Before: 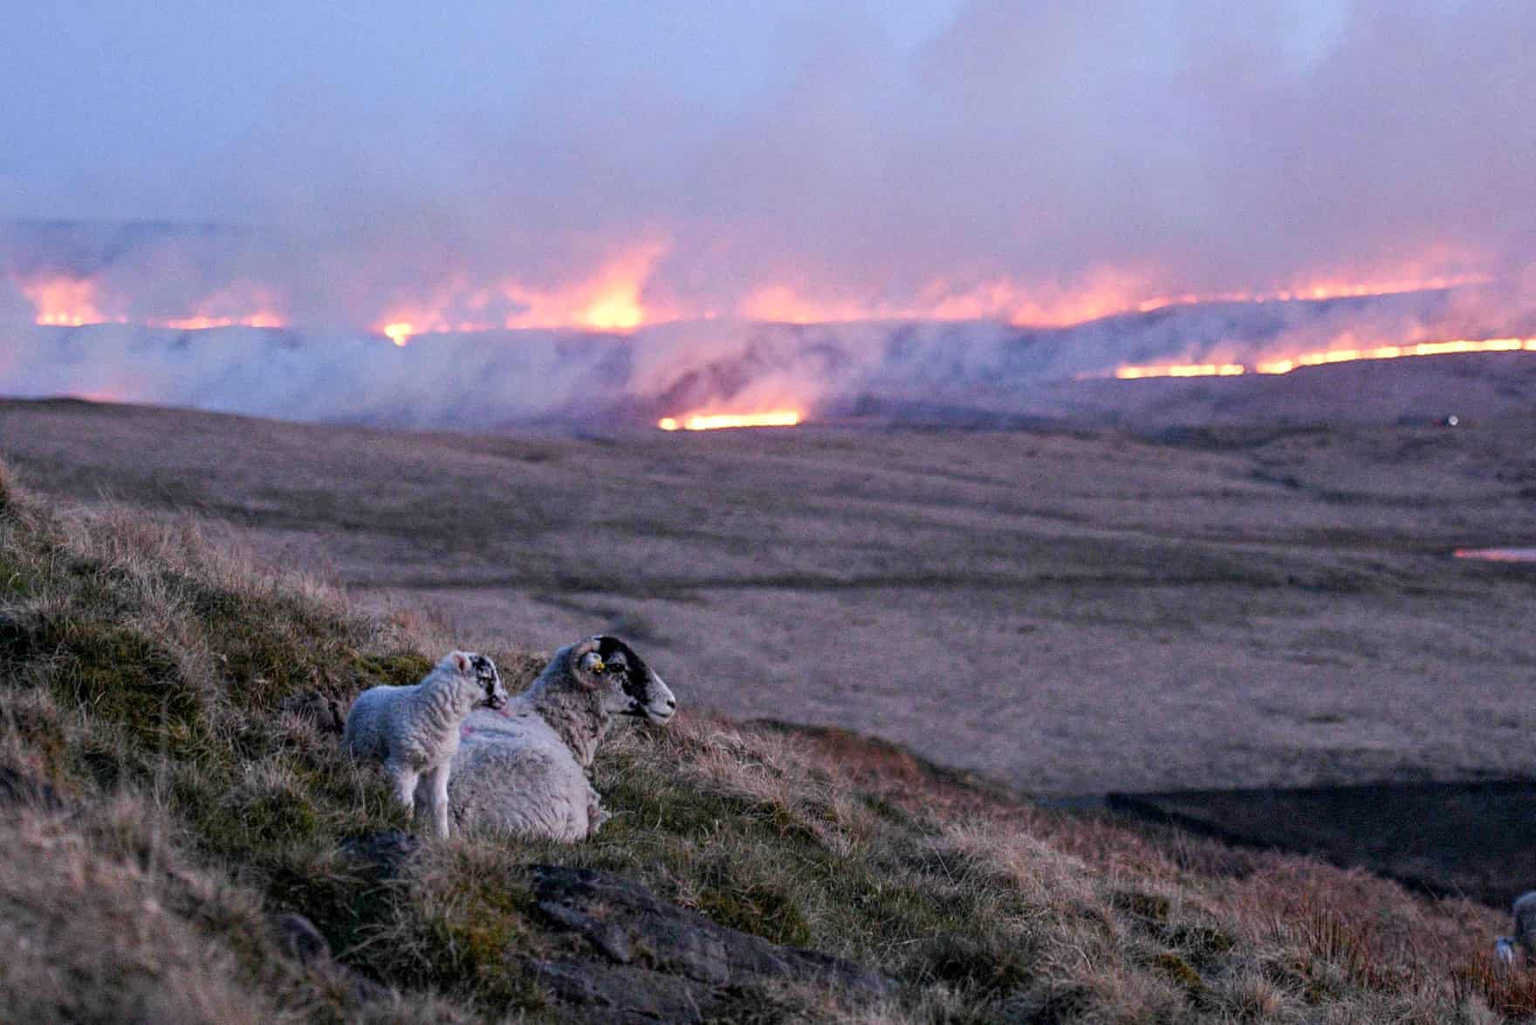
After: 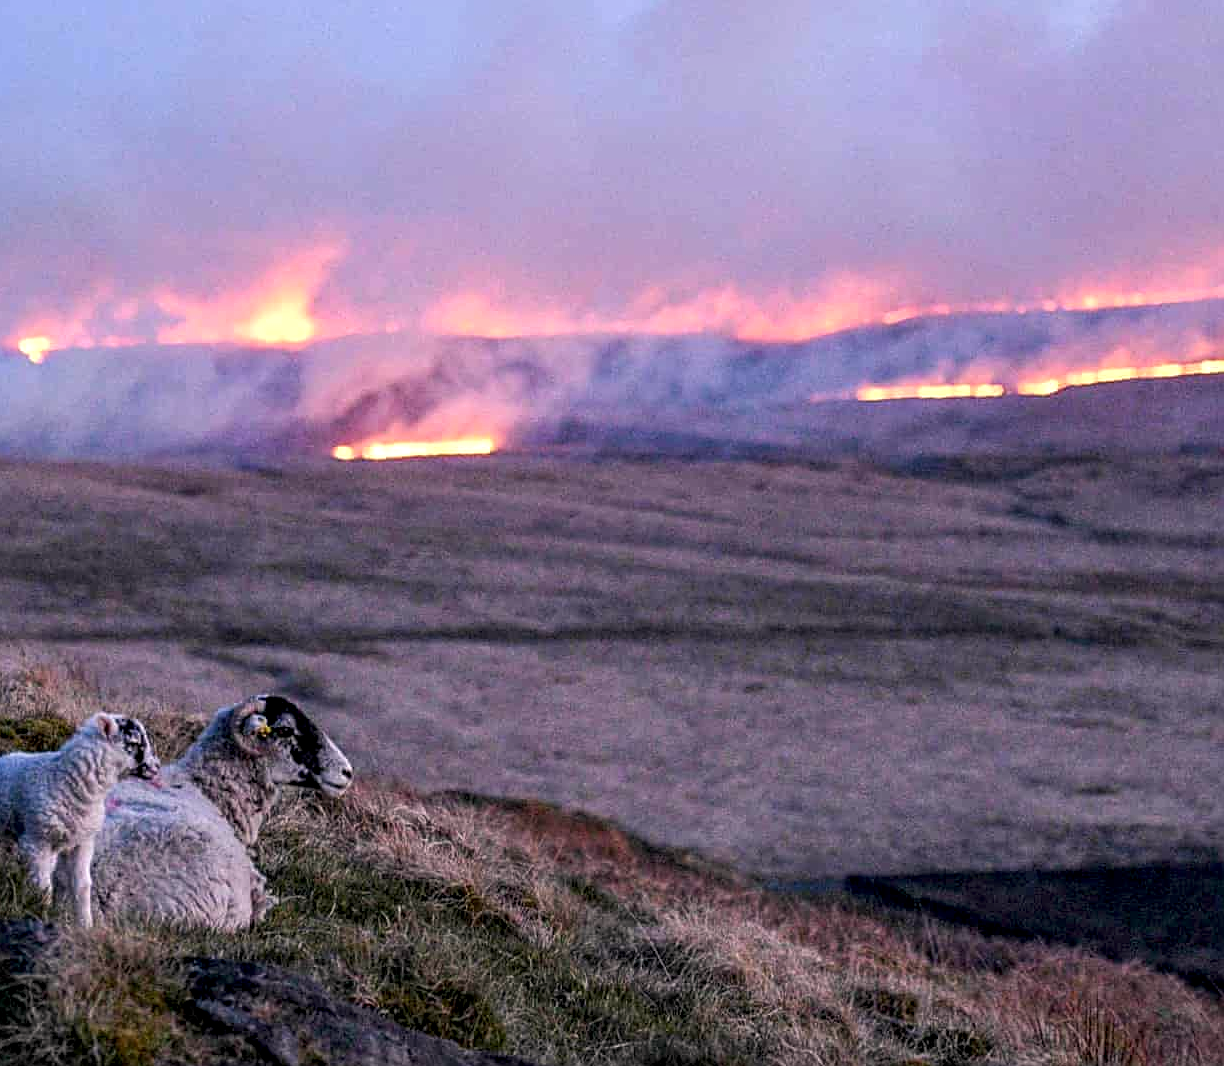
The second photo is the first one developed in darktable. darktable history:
color correction: highlights a* 3.22, highlights b* 1.93, saturation 1.19
local contrast: detail 130%
sharpen: on, module defaults
crop and rotate: left 24.034%, top 2.838%, right 6.406%, bottom 6.299%
